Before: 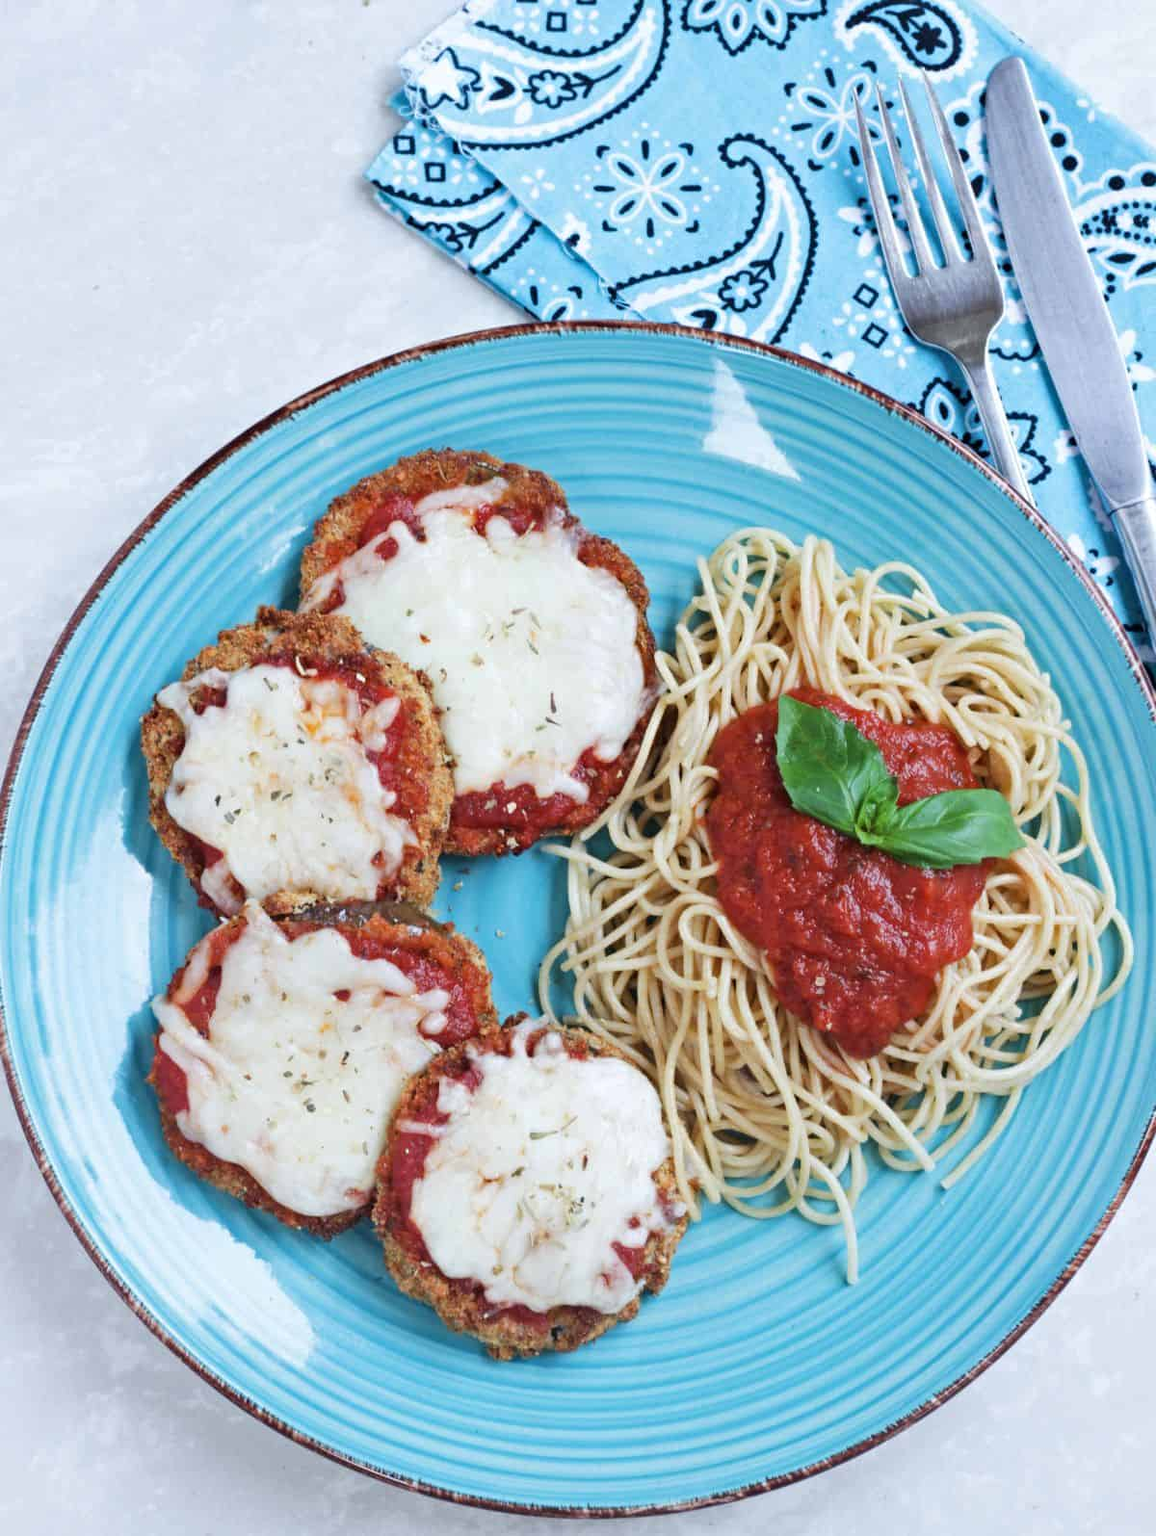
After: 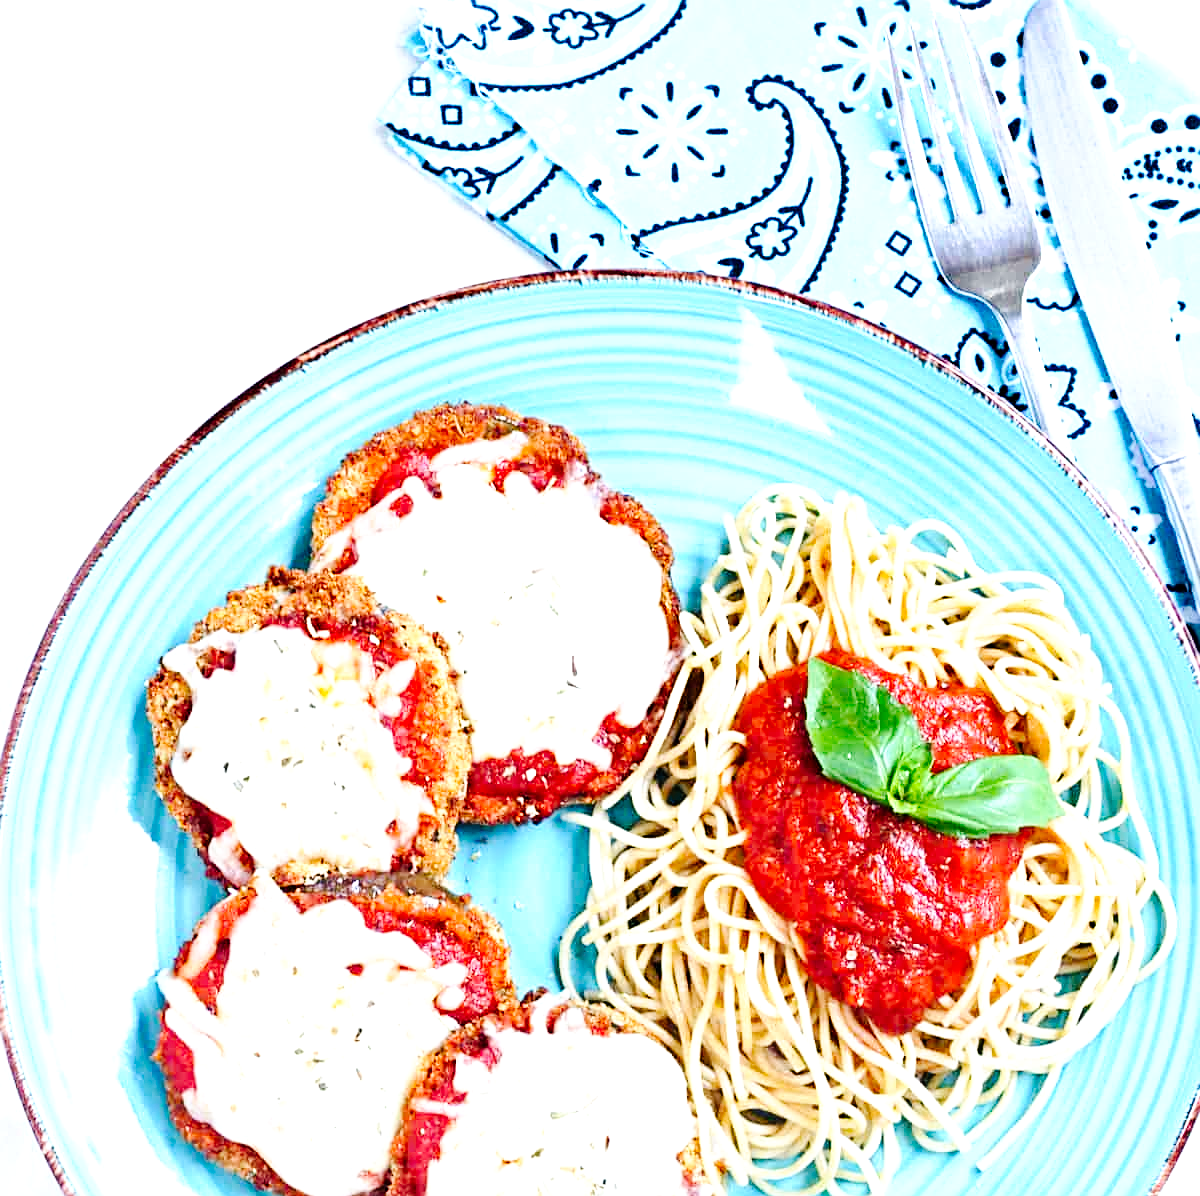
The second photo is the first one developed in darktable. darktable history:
exposure: exposure 1.001 EV, compensate exposure bias true, compensate highlight preservation false
sharpen: on, module defaults
crop: top 4.052%, bottom 20.929%
color balance rgb: perceptual saturation grading › global saturation 8.679%, global vibrance 15.164%
tone curve: curves: ch0 [(0, 0) (0.003, 0) (0.011, 0.001) (0.025, 0.003) (0.044, 0.005) (0.069, 0.011) (0.1, 0.021) (0.136, 0.035) (0.177, 0.079) (0.224, 0.134) (0.277, 0.219) (0.335, 0.315) (0.399, 0.42) (0.468, 0.529) (0.543, 0.636) (0.623, 0.727) (0.709, 0.805) (0.801, 0.88) (0.898, 0.957) (1, 1)], preserve colors none
